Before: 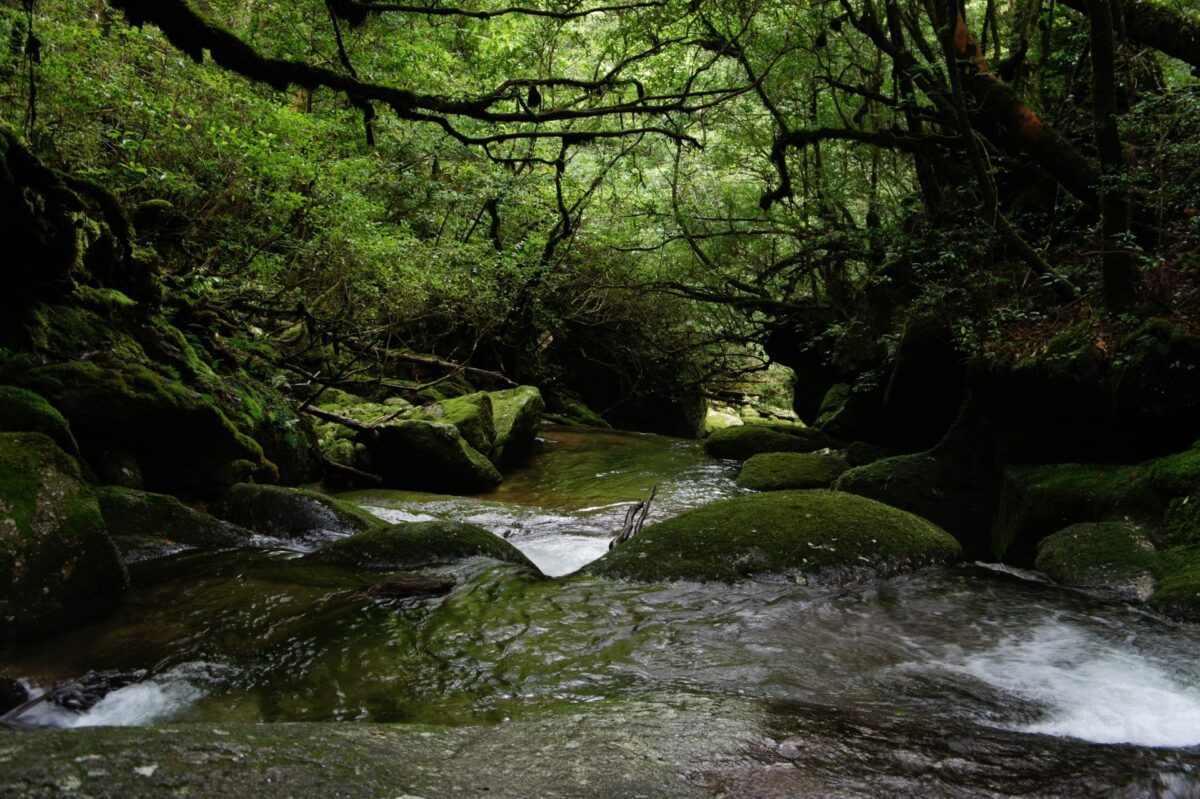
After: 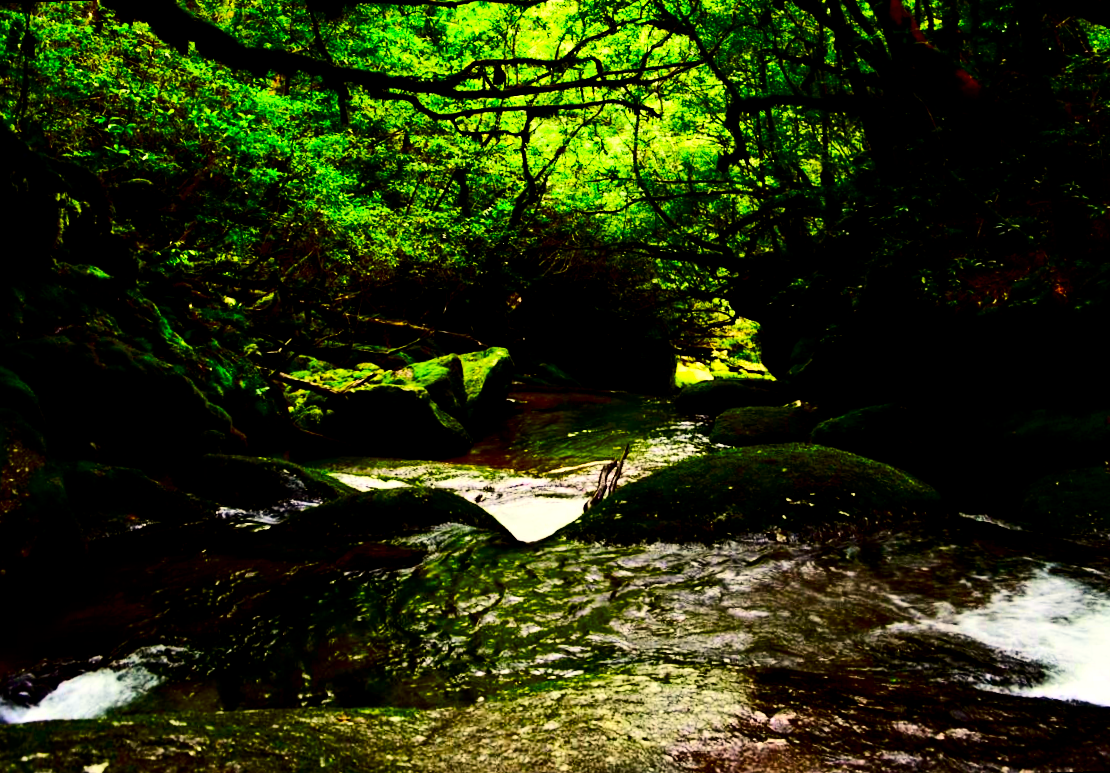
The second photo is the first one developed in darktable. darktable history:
local contrast: highlights 100%, shadows 100%, detail 120%, midtone range 0.2
exposure: exposure 0.64 EV, compensate highlight preservation false
white balance: red 1.045, blue 0.932
contrast brightness saturation: brightness -1, saturation 1
rotate and perspective: rotation -1.68°, lens shift (vertical) -0.146, crop left 0.049, crop right 0.912, crop top 0.032, crop bottom 0.96
rgb curve: curves: ch0 [(0, 0) (0.21, 0.15) (0.24, 0.21) (0.5, 0.75) (0.75, 0.96) (0.89, 0.99) (1, 1)]; ch1 [(0, 0.02) (0.21, 0.13) (0.25, 0.2) (0.5, 0.67) (0.75, 0.9) (0.89, 0.97) (1, 1)]; ch2 [(0, 0.02) (0.21, 0.13) (0.25, 0.2) (0.5, 0.67) (0.75, 0.9) (0.89, 0.97) (1, 1)], compensate middle gray true
